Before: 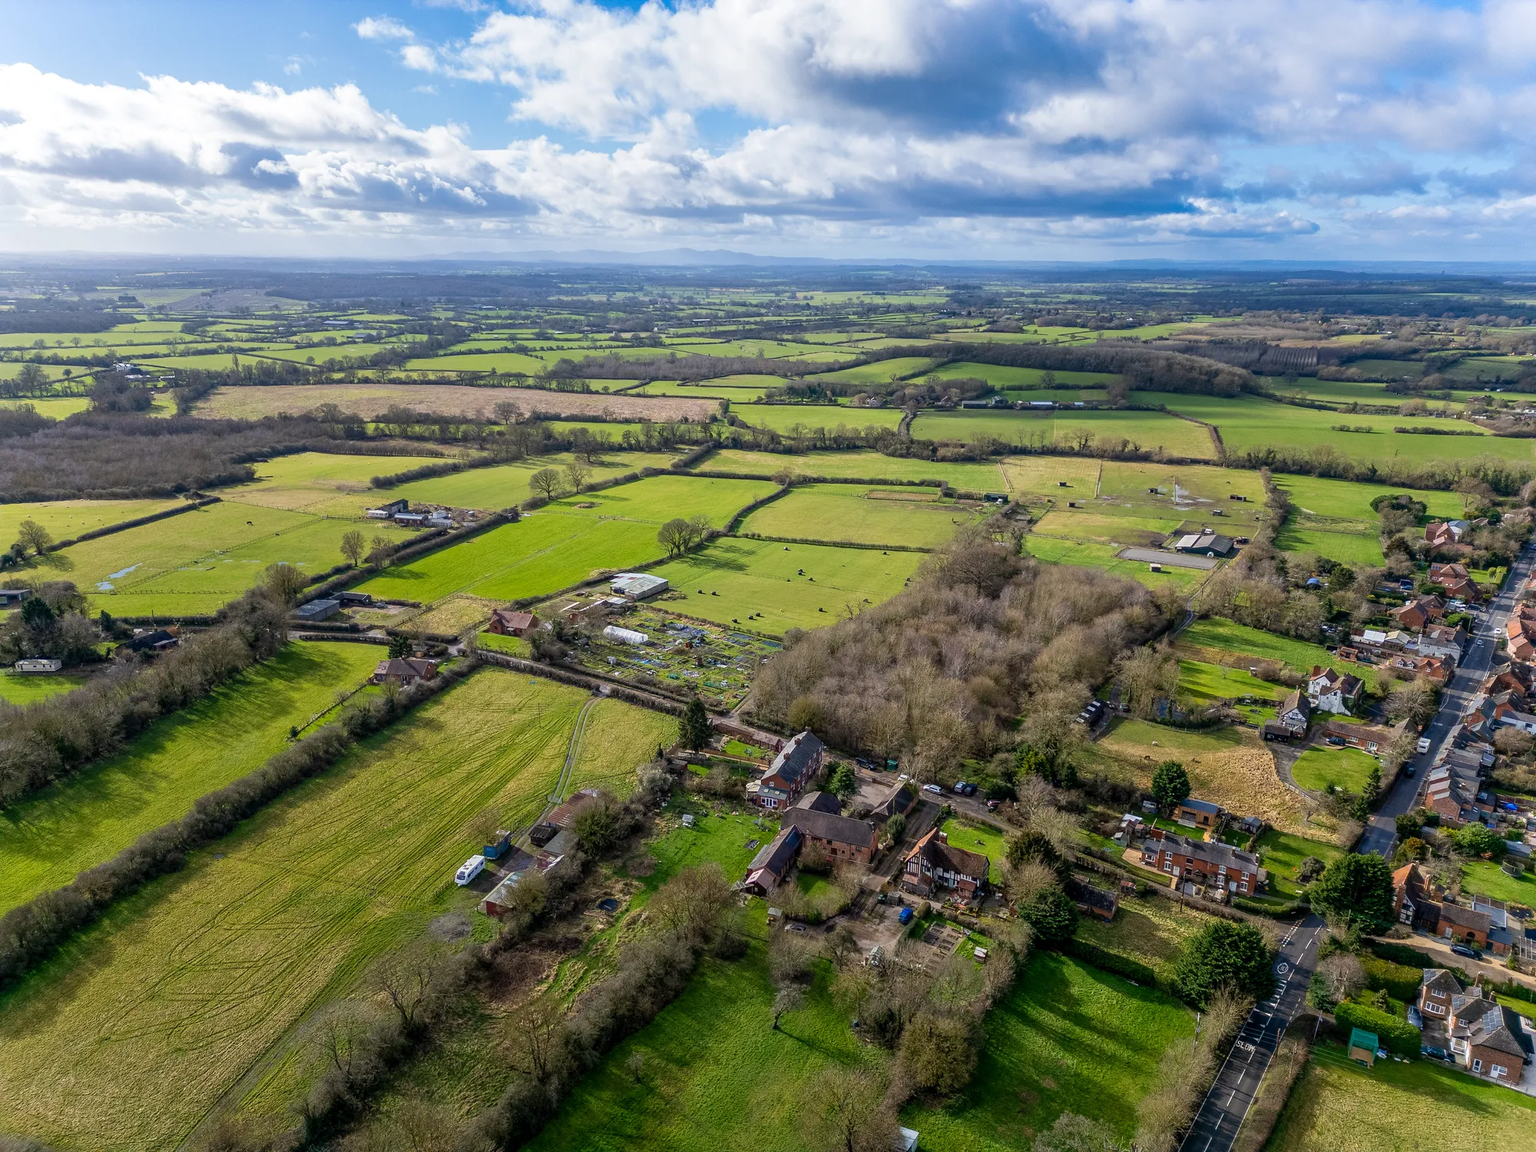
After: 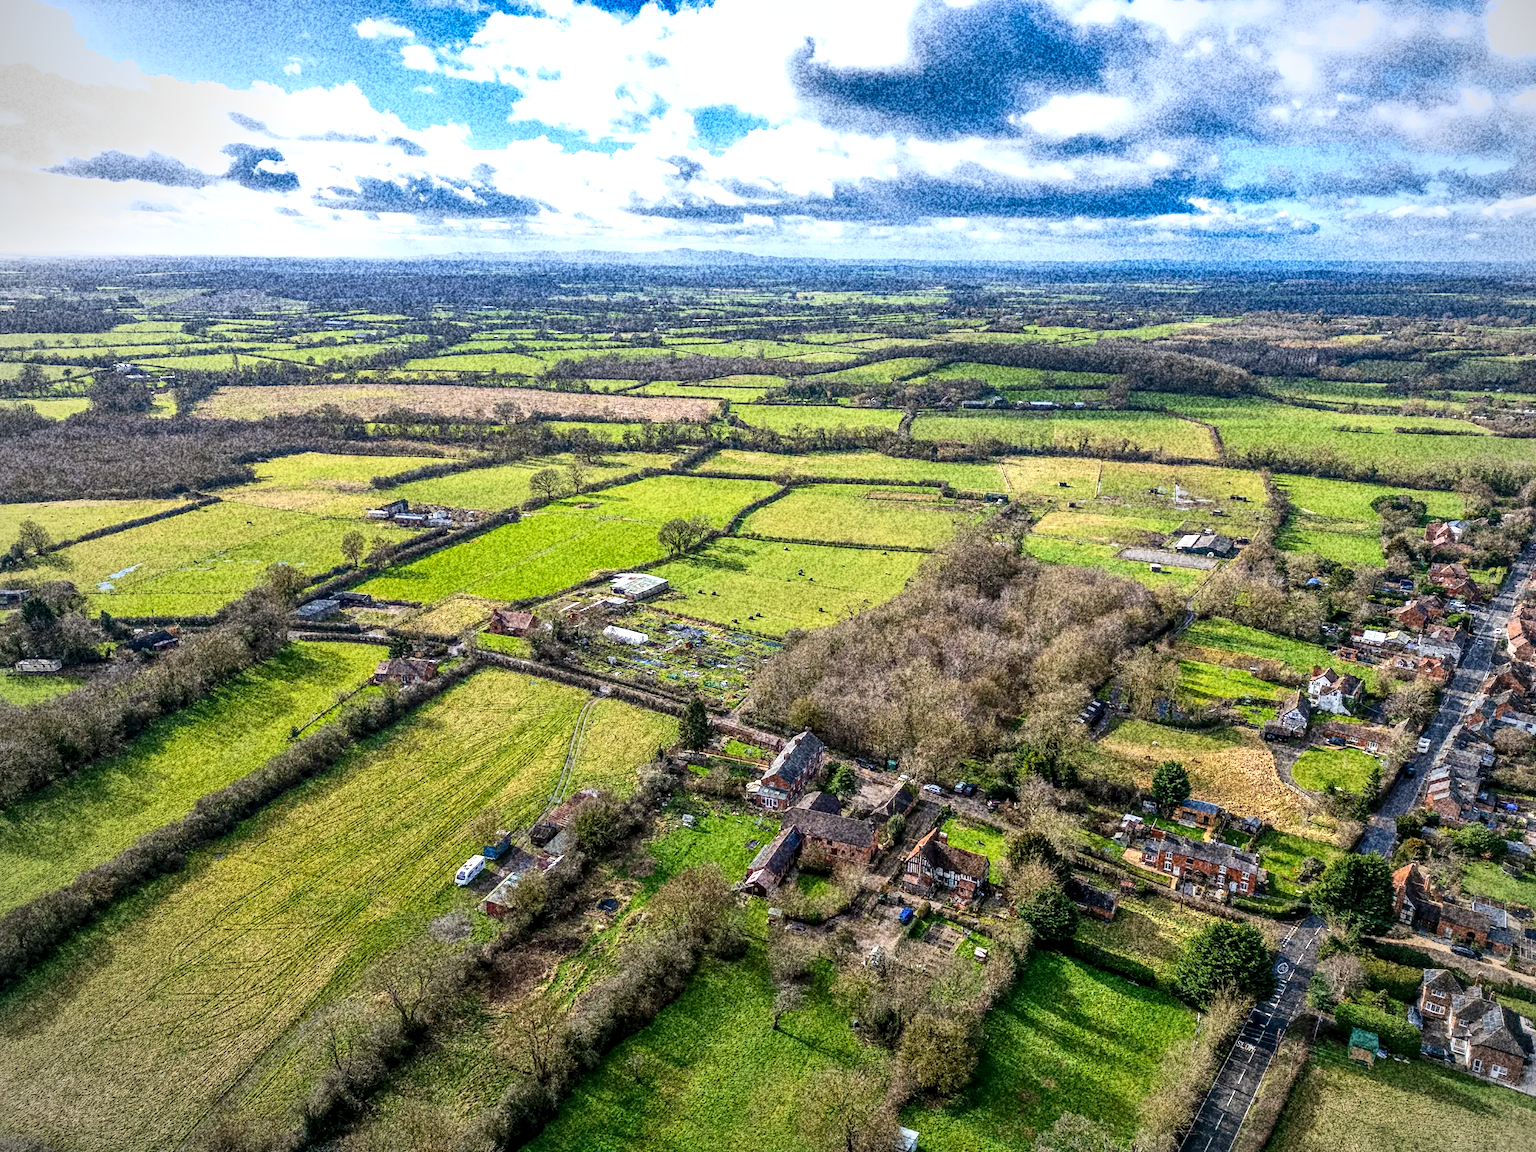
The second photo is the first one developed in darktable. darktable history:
shadows and highlights: soften with gaussian
exposure: black level correction 0, exposure 0.7 EV, compensate exposure bias true, compensate highlight preservation false
vignetting: fall-off start 79.88%
grain: coarseness 30.02 ISO, strength 100%
local contrast: on, module defaults
